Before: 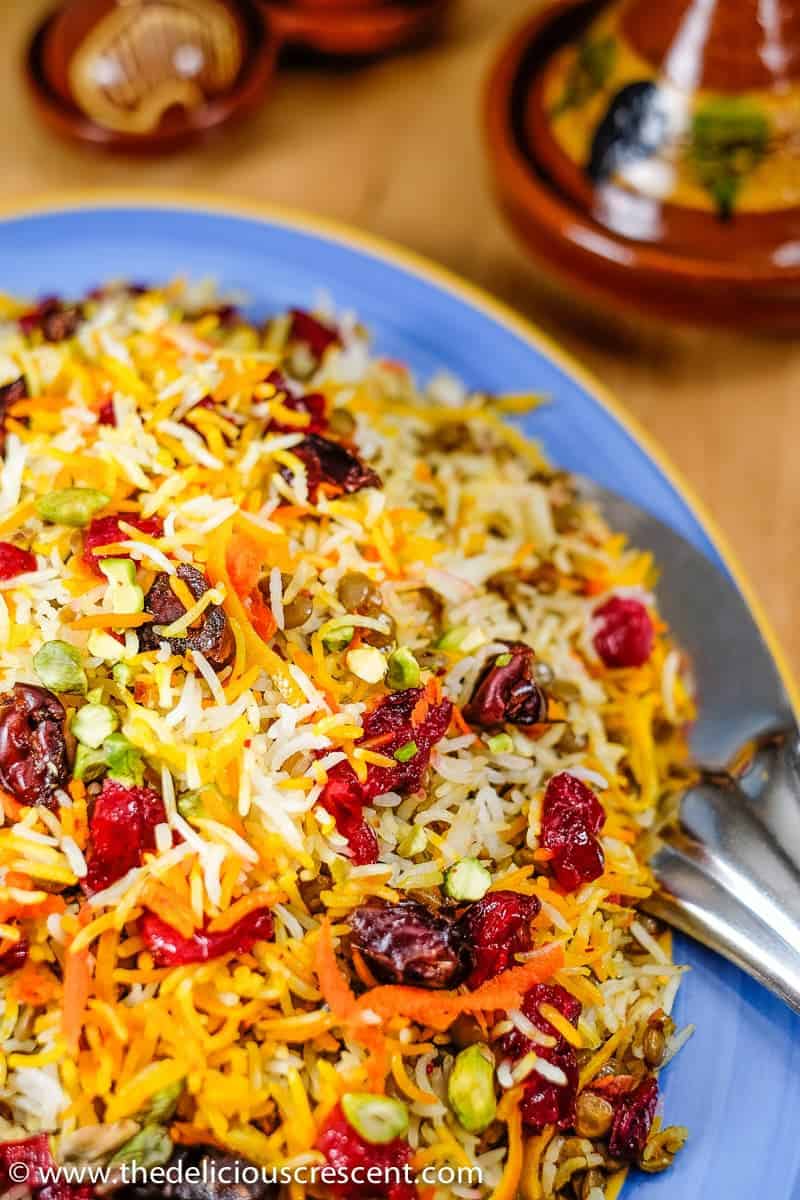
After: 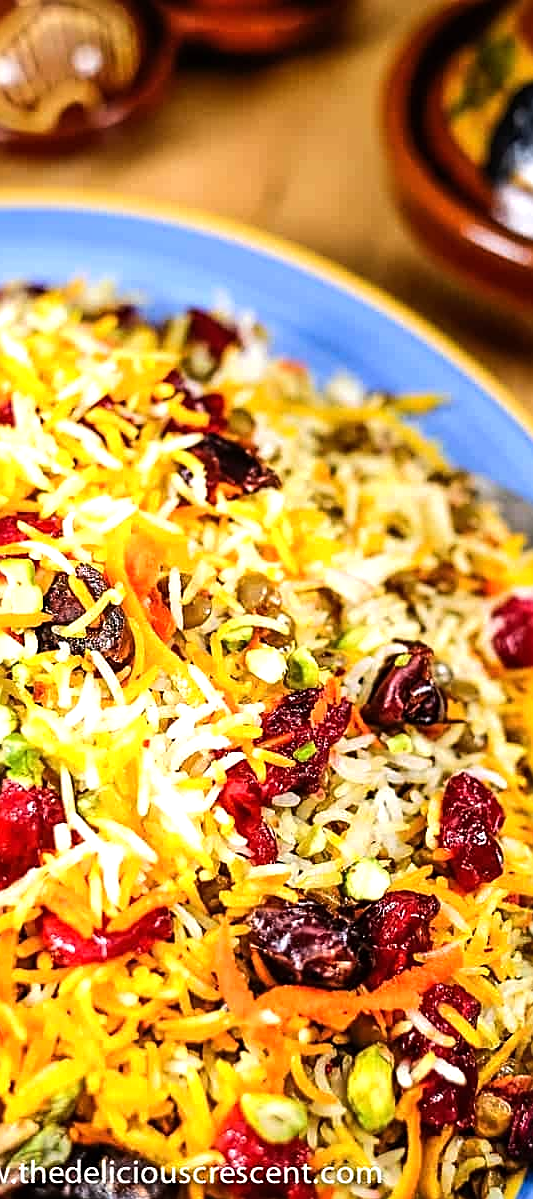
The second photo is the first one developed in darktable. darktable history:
crop and rotate: left 12.673%, right 20.66%
tone equalizer: -8 EV -0.75 EV, -7 EV -0.7 EV, -6 EV -0.6 EV, -5 EV -0.4 EV, -3 EV 0.4 EV, -2 EV 0.6 EV, -1 EV 0.7 EV, +0 EV 0.75 EV, edges refinement/feathering 500, mask exposure compensation -1.57 EV, preserve details no
sharpen: on, module defaults
